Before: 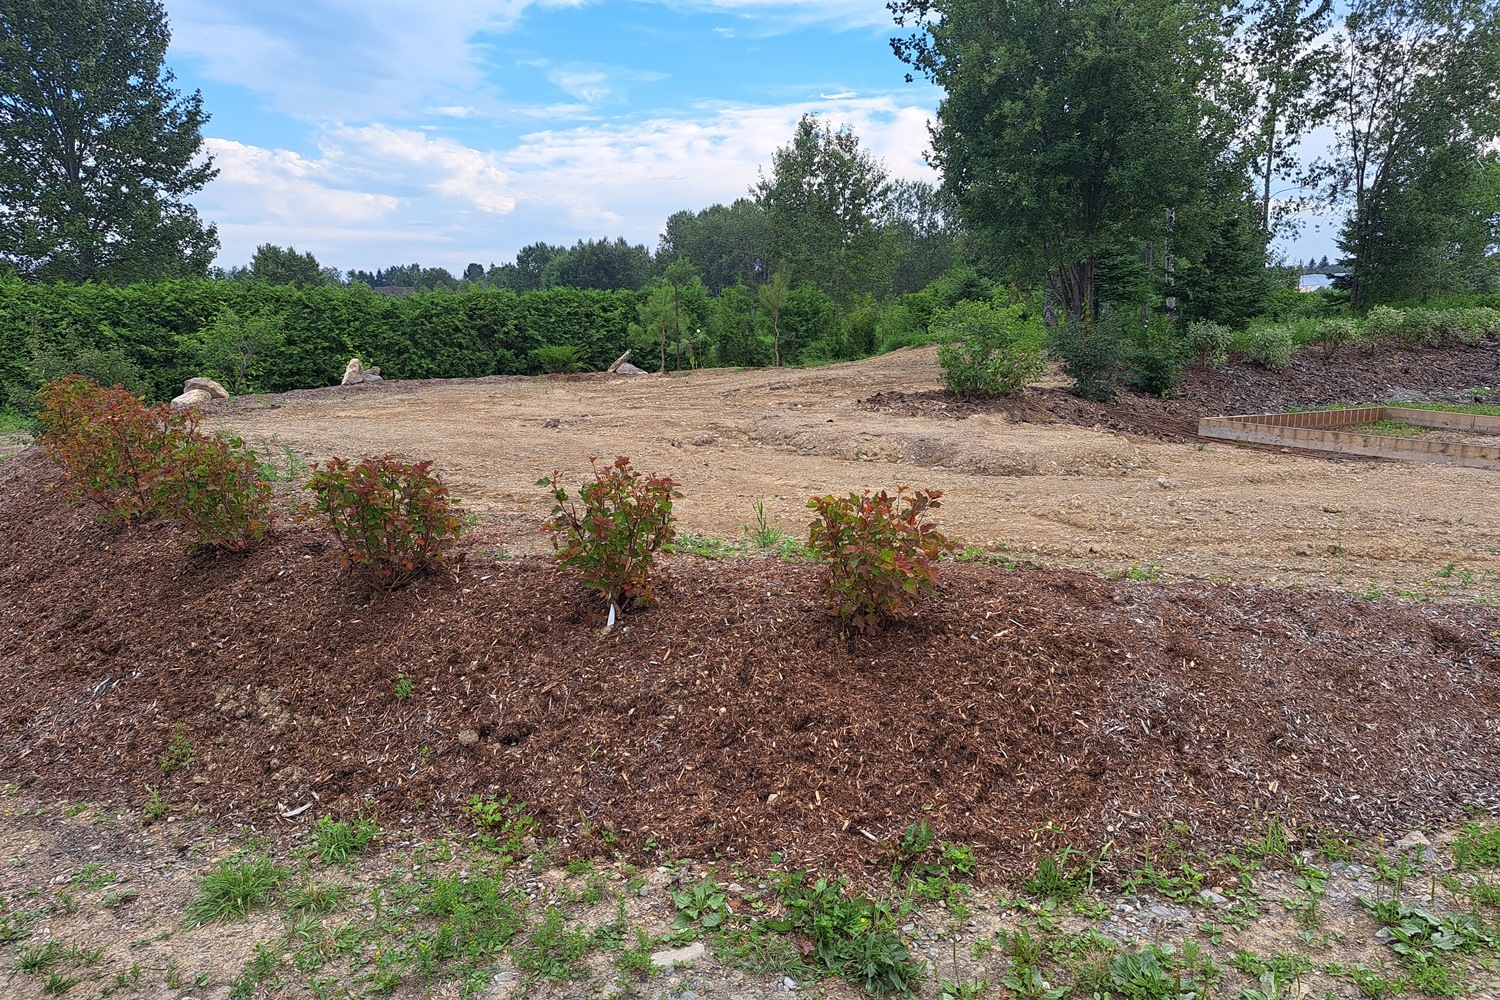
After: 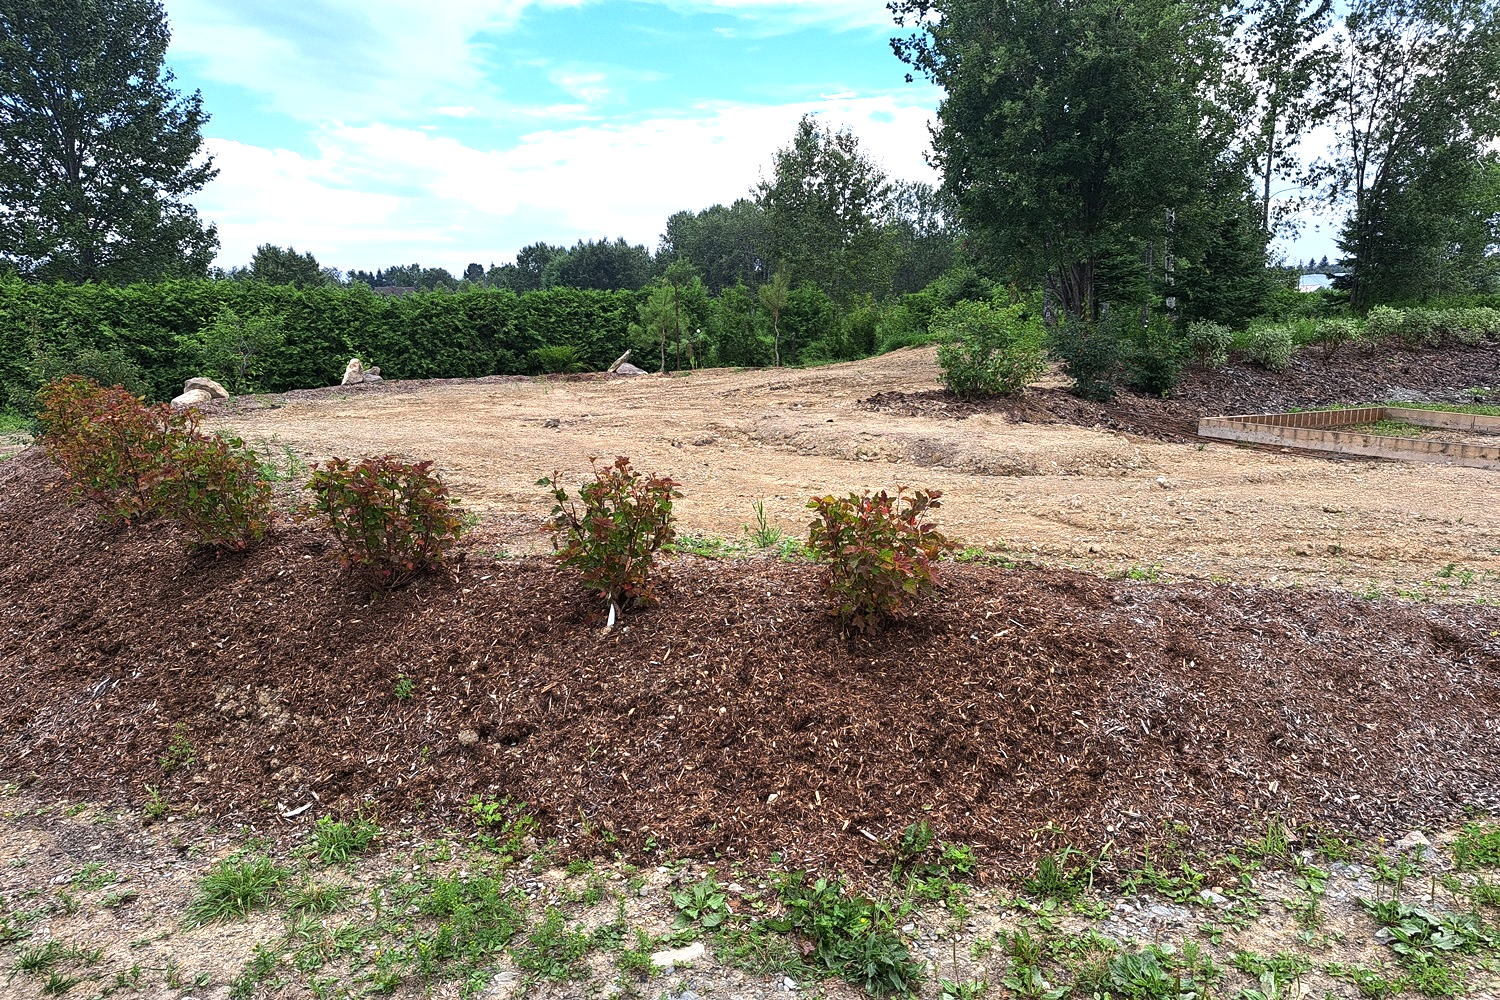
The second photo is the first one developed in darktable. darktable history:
tone equalizer: -8 EV -0.75 EV, -7 EV -0.7 EV, -6 EV -0.6 EV, -5 EV -0.4 EV, -3 EV 0.4 EV, -2 EV 0.6 EV, -1 EV 0.7 EV, +0 EV 0.75 EV, edges refinement/feathering 500, mask exposure compensation -1.57 EV, preserve details no
grain: coarseness 0.09 ISO
